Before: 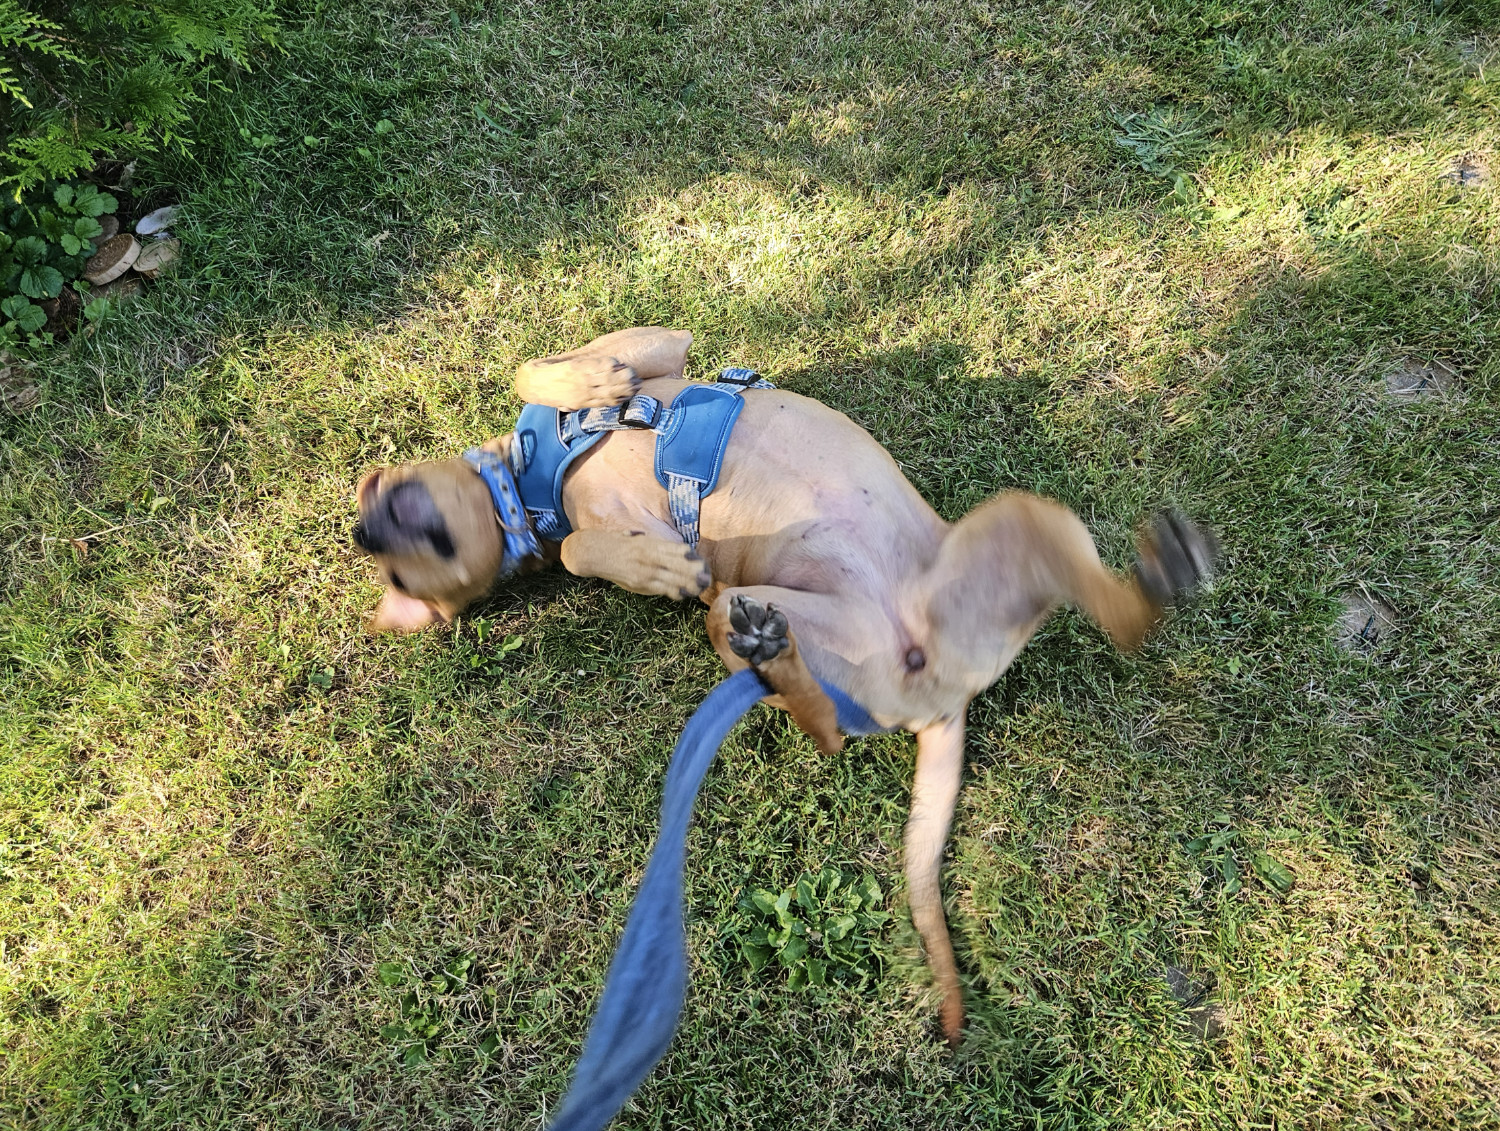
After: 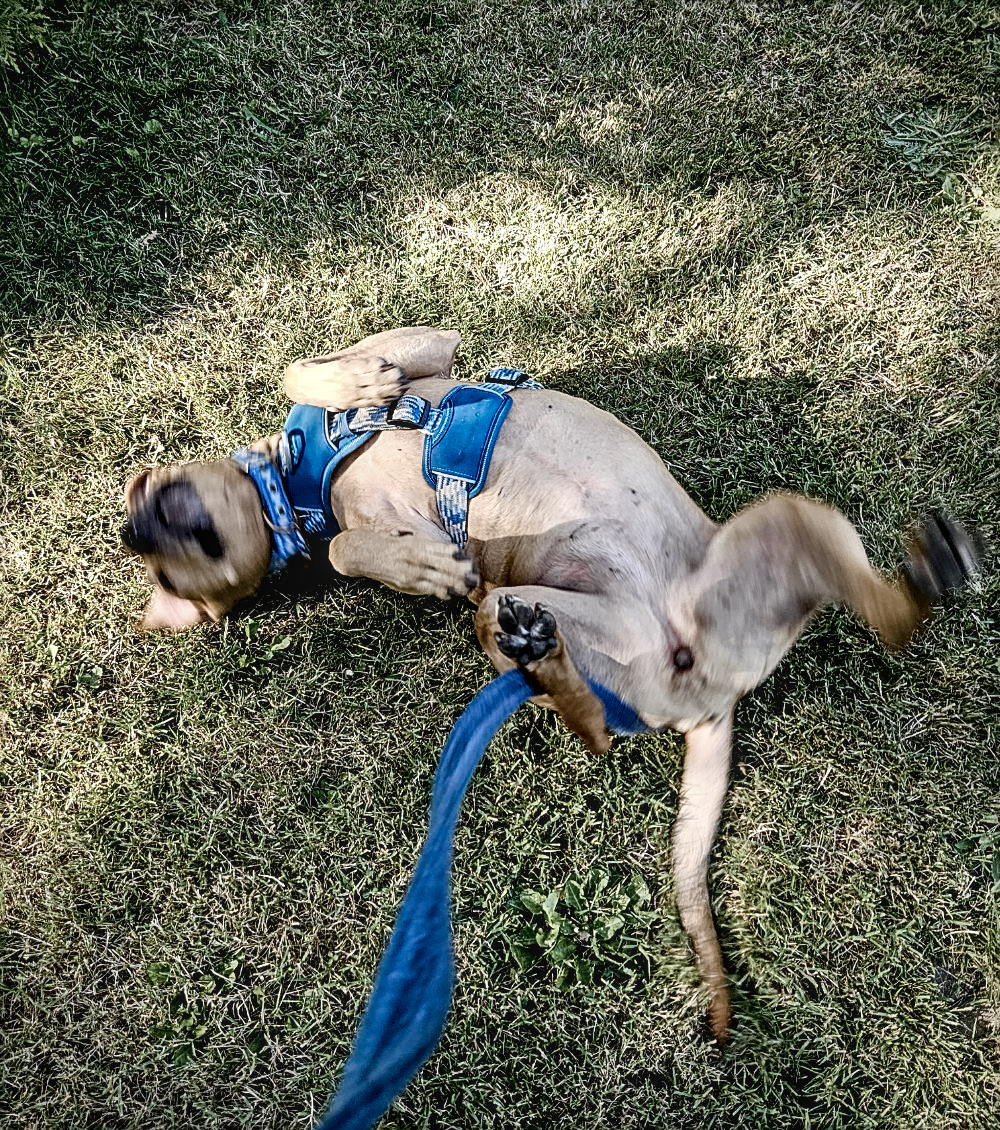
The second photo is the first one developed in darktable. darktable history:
exposure: black level correction 0.028, exposure -0.075 EV, compensate exposure bias true, compensate highlight preservation false
contrast brightness saturation: contrast 0.19, brightness -0.103, saturation 0.21
crop and rotate: left 15.557%, right 17.773%
color zones: curves: ch1 [(0.238, 0.163) (0.476, 0.2) (0.733, 0.322) (0.848, 0.134)]
sharpen: on, module defaults
vignetting: fall-off radius 82.34%, brightness -0.583, saturation -0.112
color balance rgb: shadows lift › hue 84.46°, global offset › luminance 1.518%, perceptual saturation grading › global saturation 24.055%, perceptual saturation grading › highlights -23.615%, perceptual saturation grading › mid-tones 24.03%, perceptual saturation grading › shadows 40.91%, global vibrance 14.214%
local contrast: detail 139%
